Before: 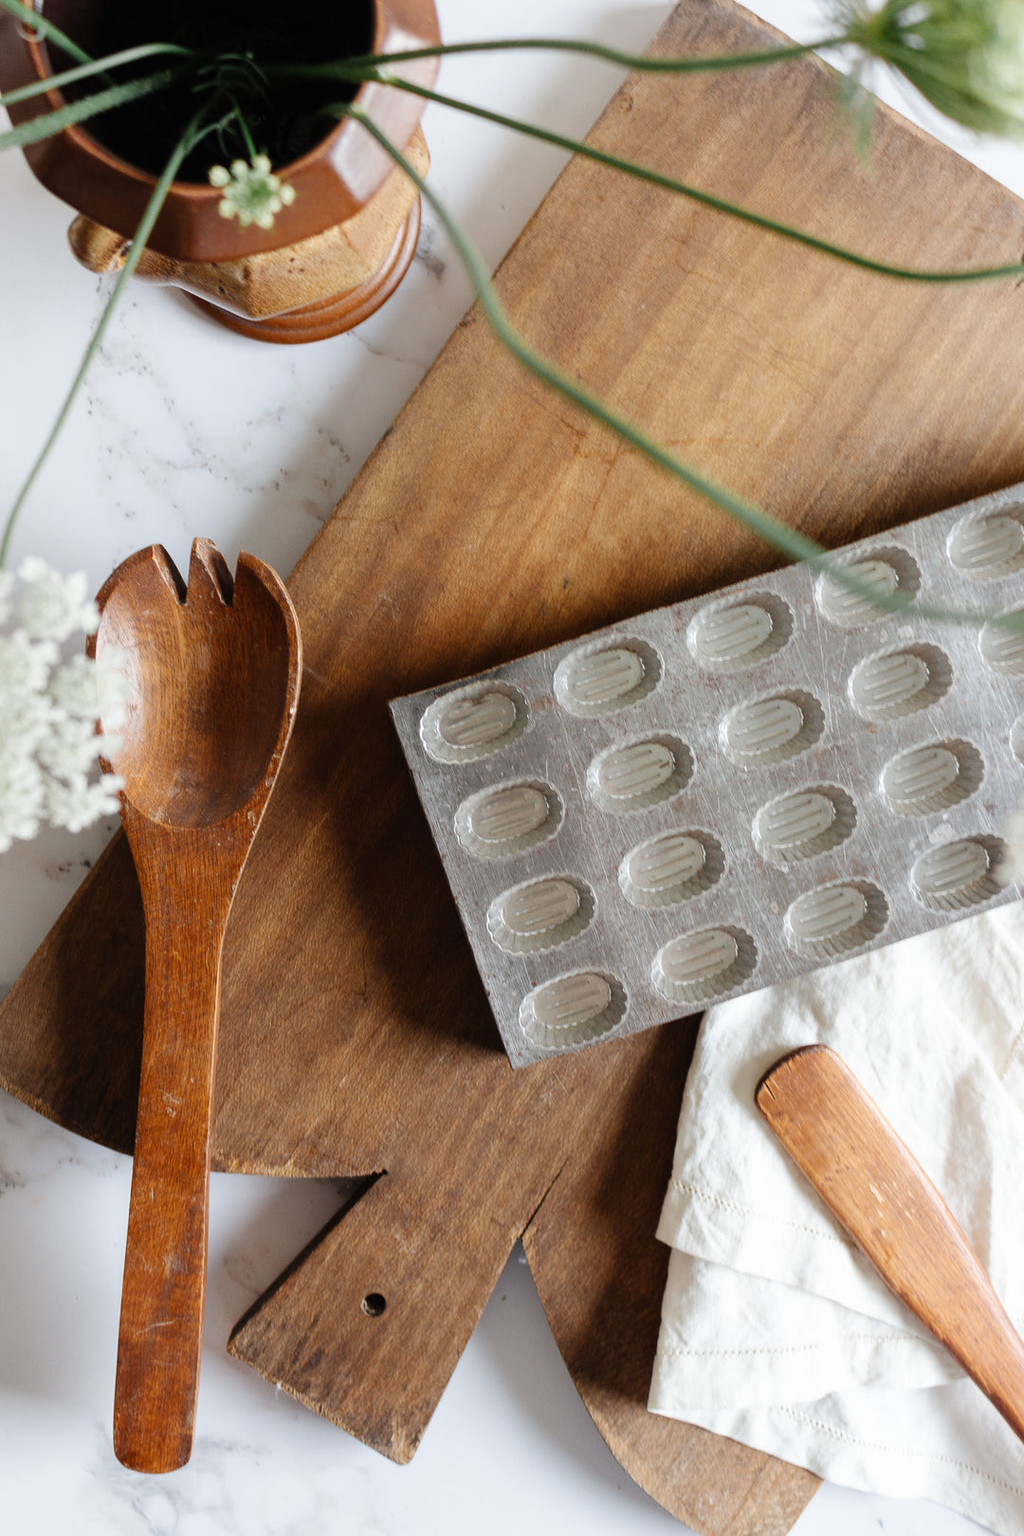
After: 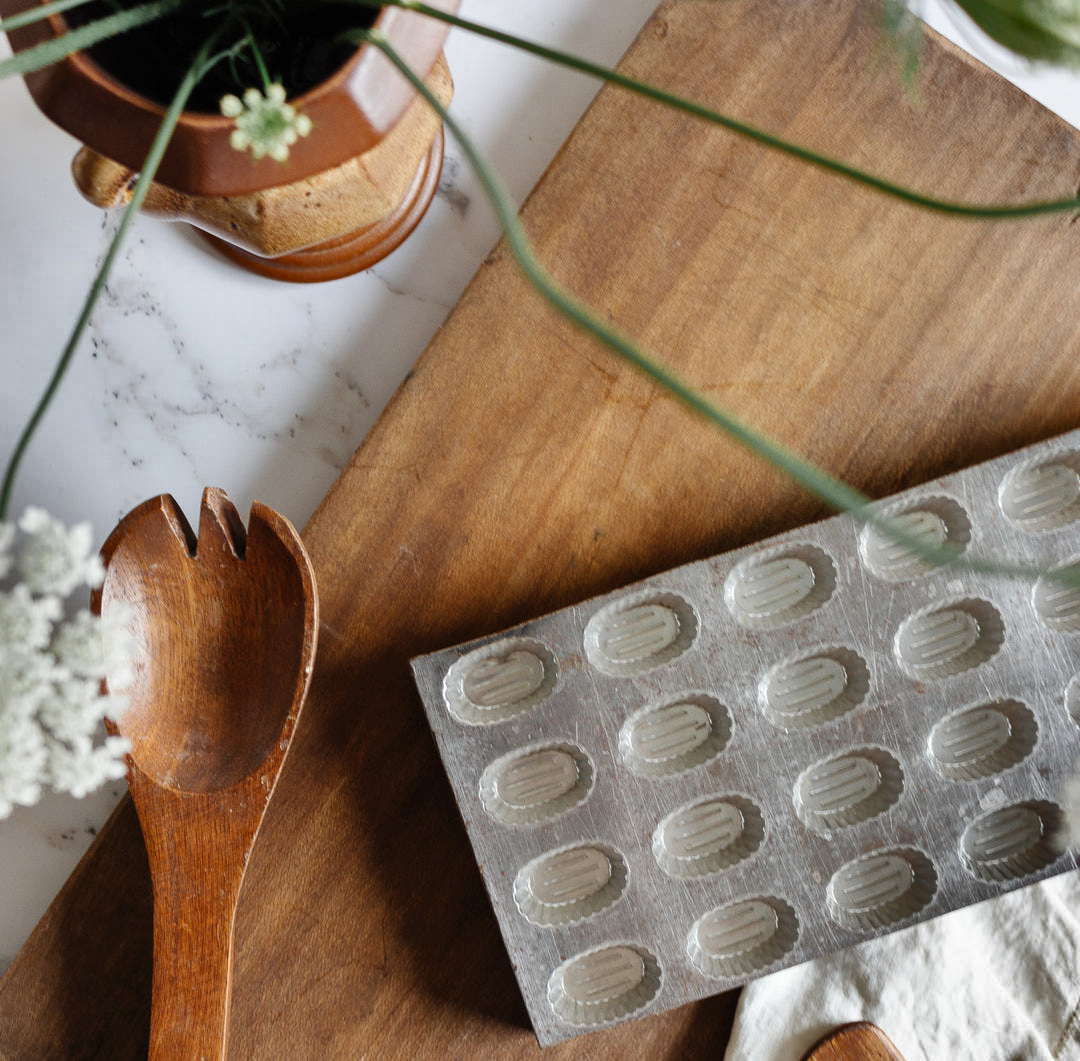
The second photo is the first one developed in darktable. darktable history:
crop and rotate: top 4.961%, bottom 29.539%
shadows and highlights: shadows 21.02, highlights -82.34, soften with gaussian
